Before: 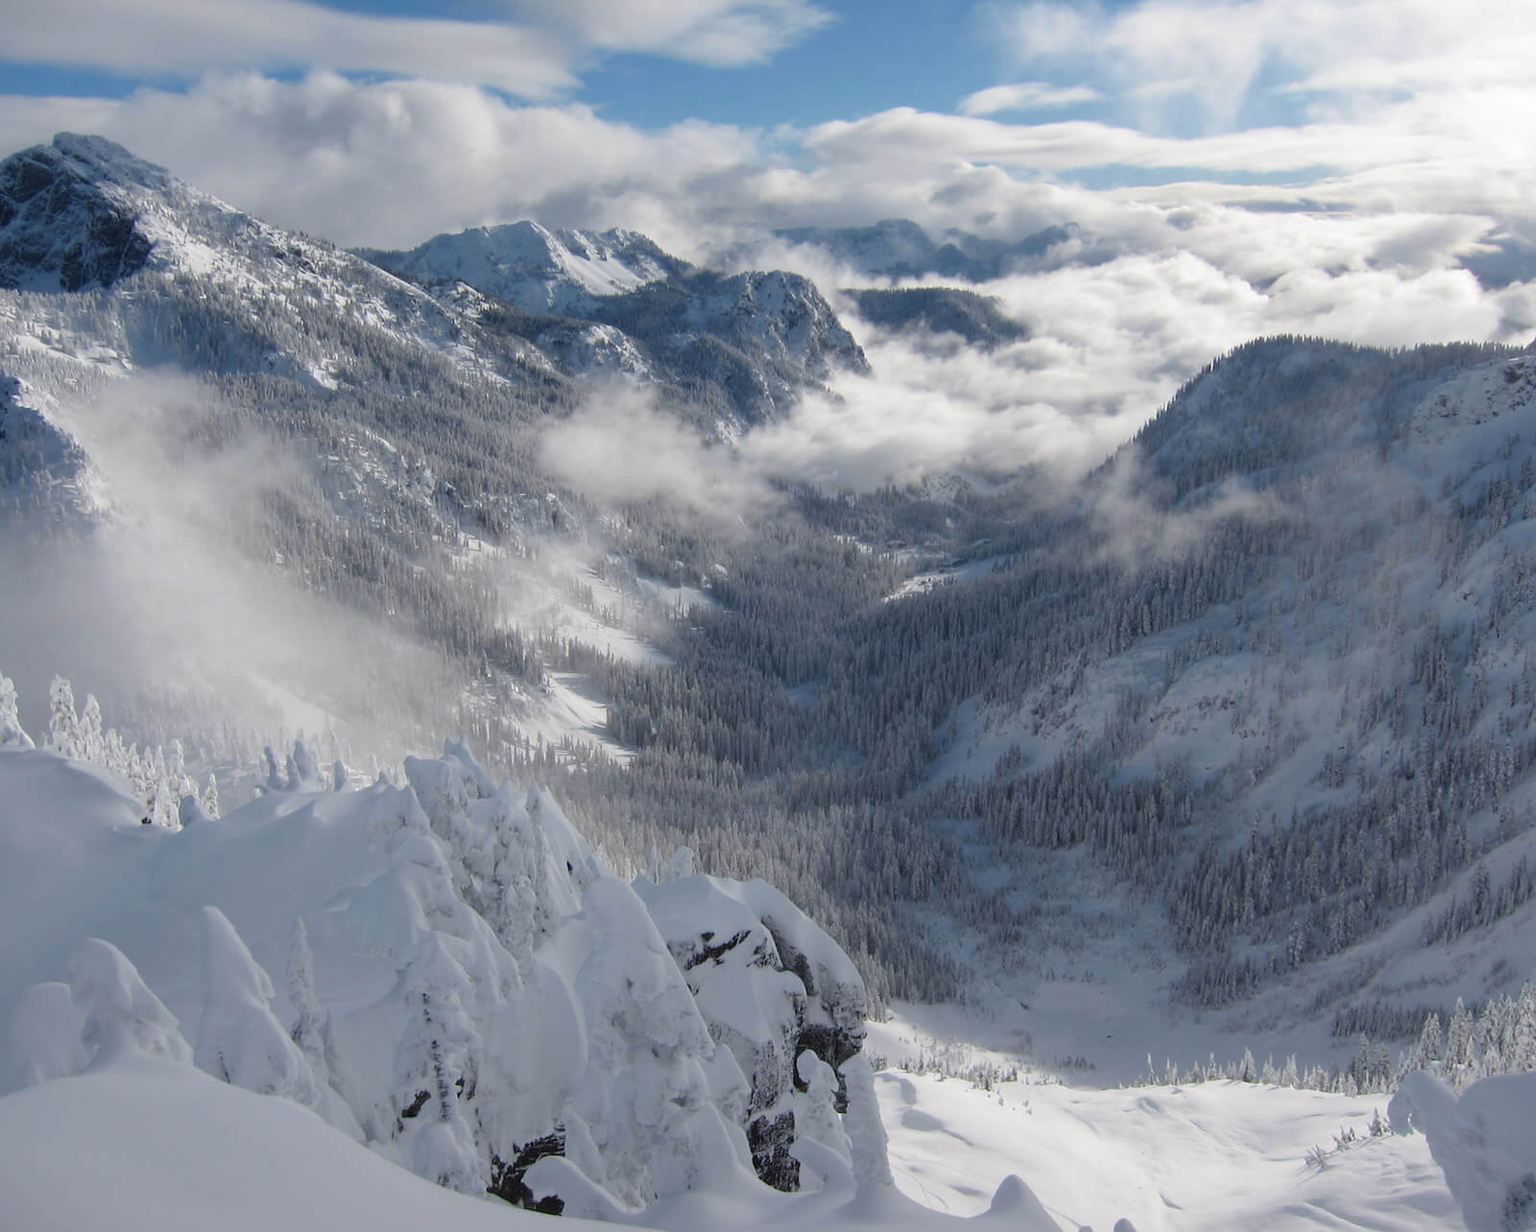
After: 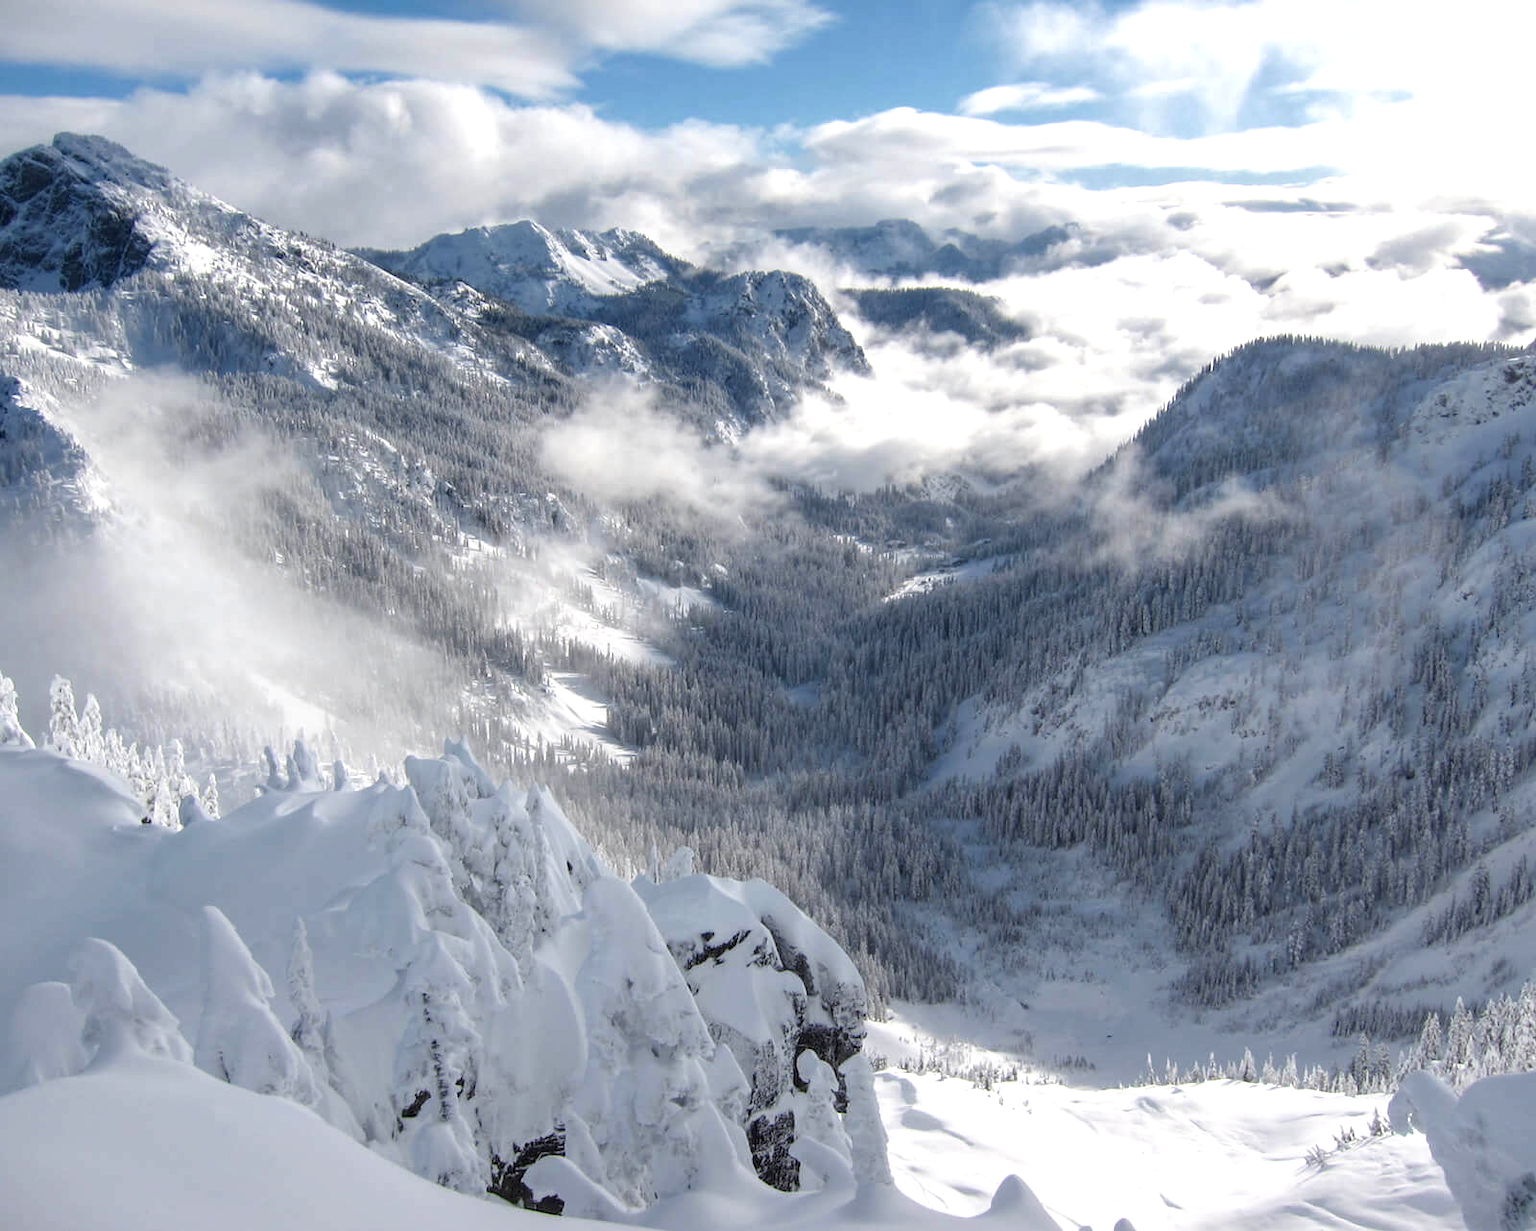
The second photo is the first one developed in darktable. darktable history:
local contrast: detail 130%
exposure: exposure 0.514 EV, compensate highlight preservation false
